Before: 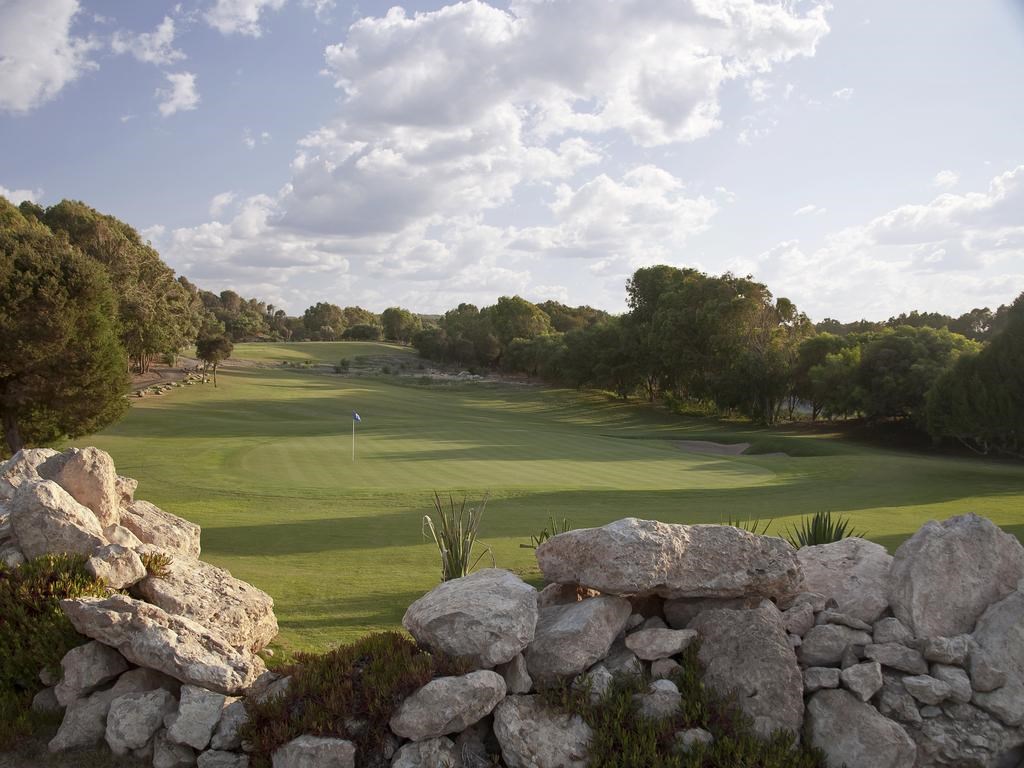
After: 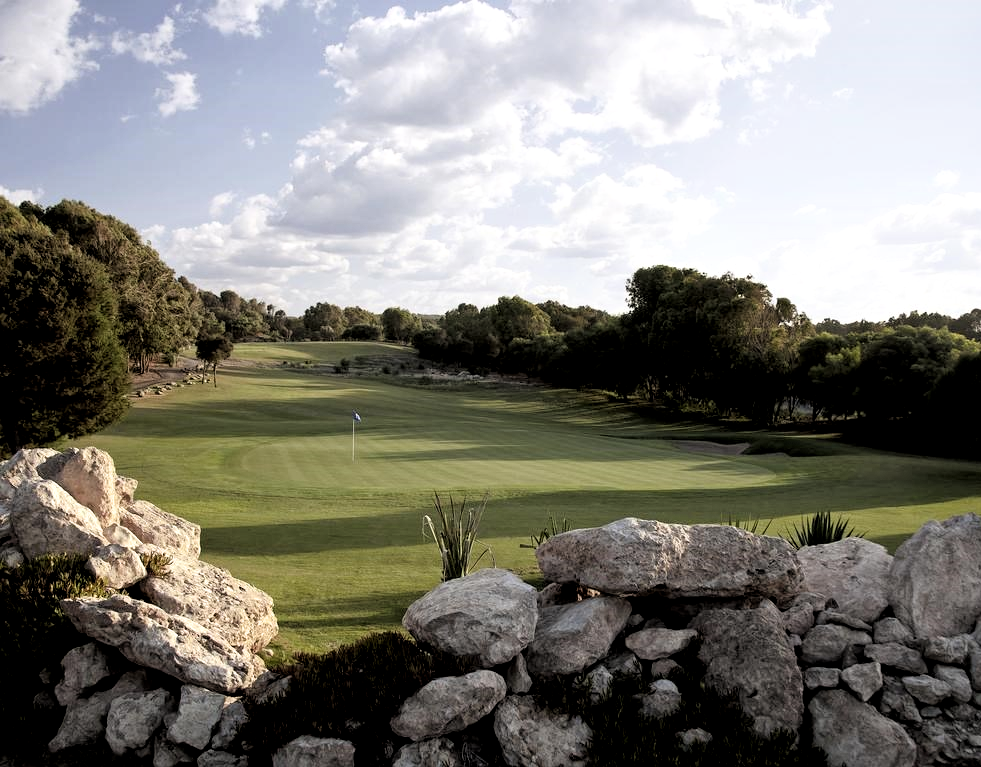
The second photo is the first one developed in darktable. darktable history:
local contrast: highlights 105%, shadows 102%, detail 119%, midtone range 0.2
filmic rgb: black relative exposure -3.64 EV, white relative exposure 2.44 EV, hardness 3.29
crop: right 4.179%, bottom 0.02%
